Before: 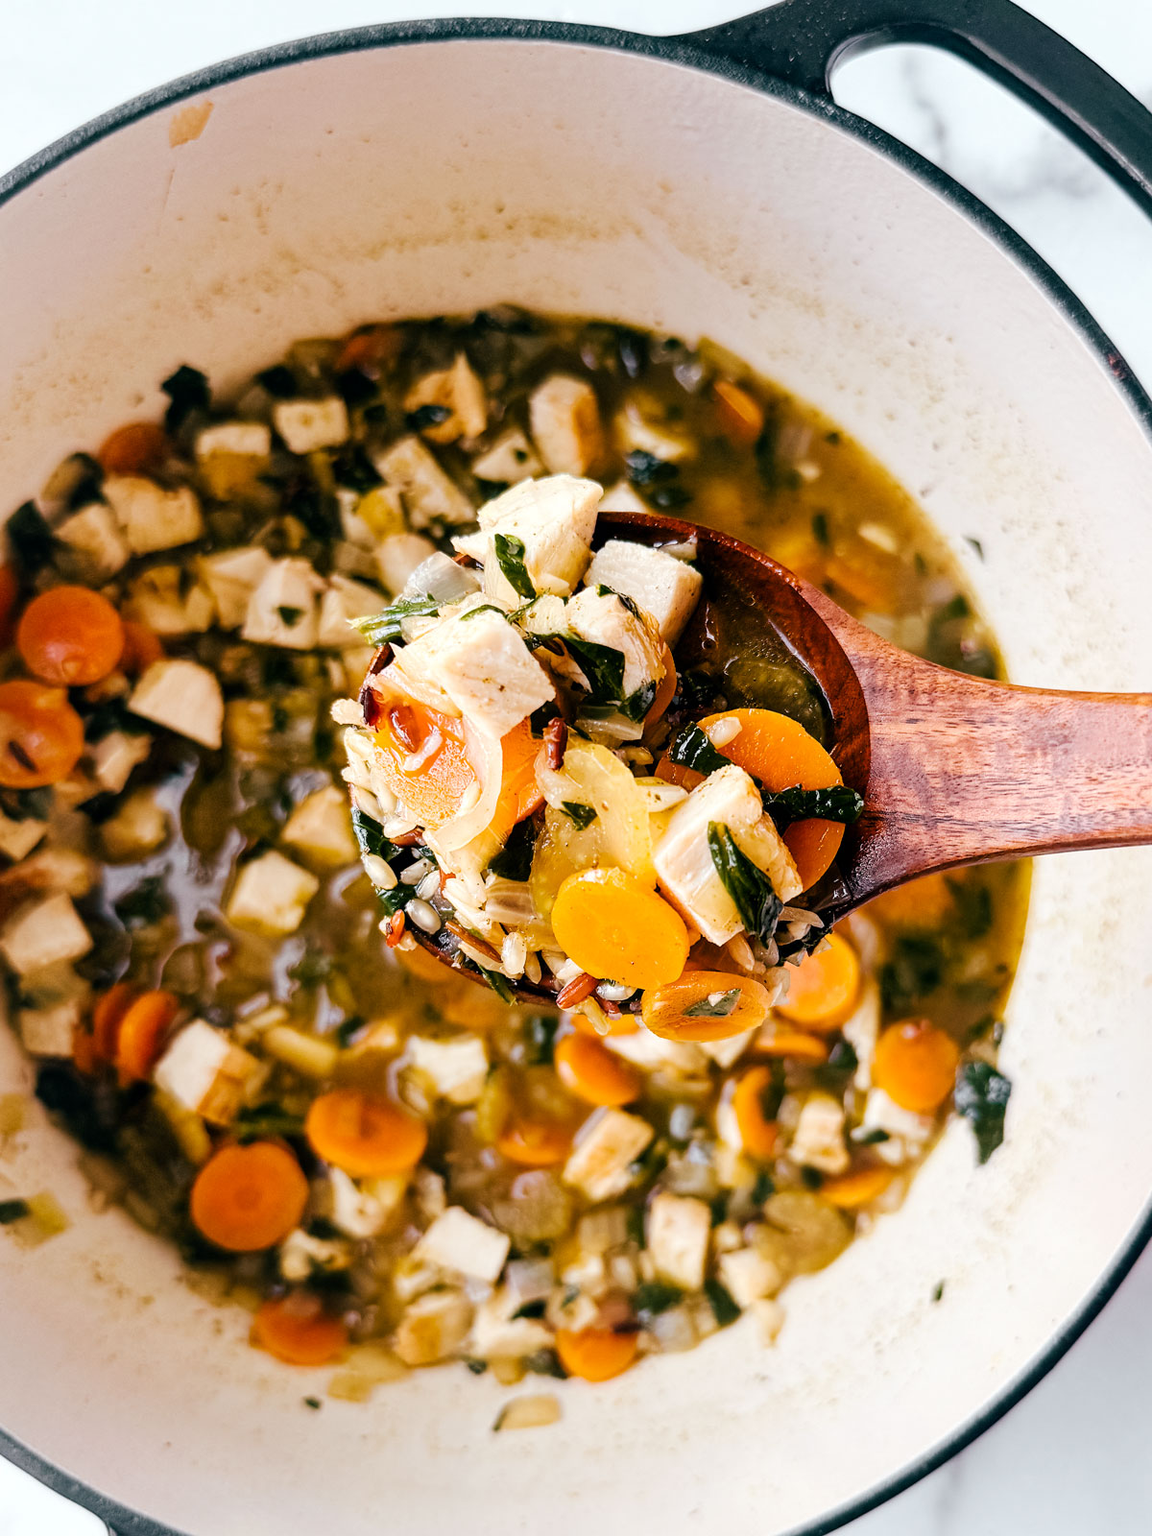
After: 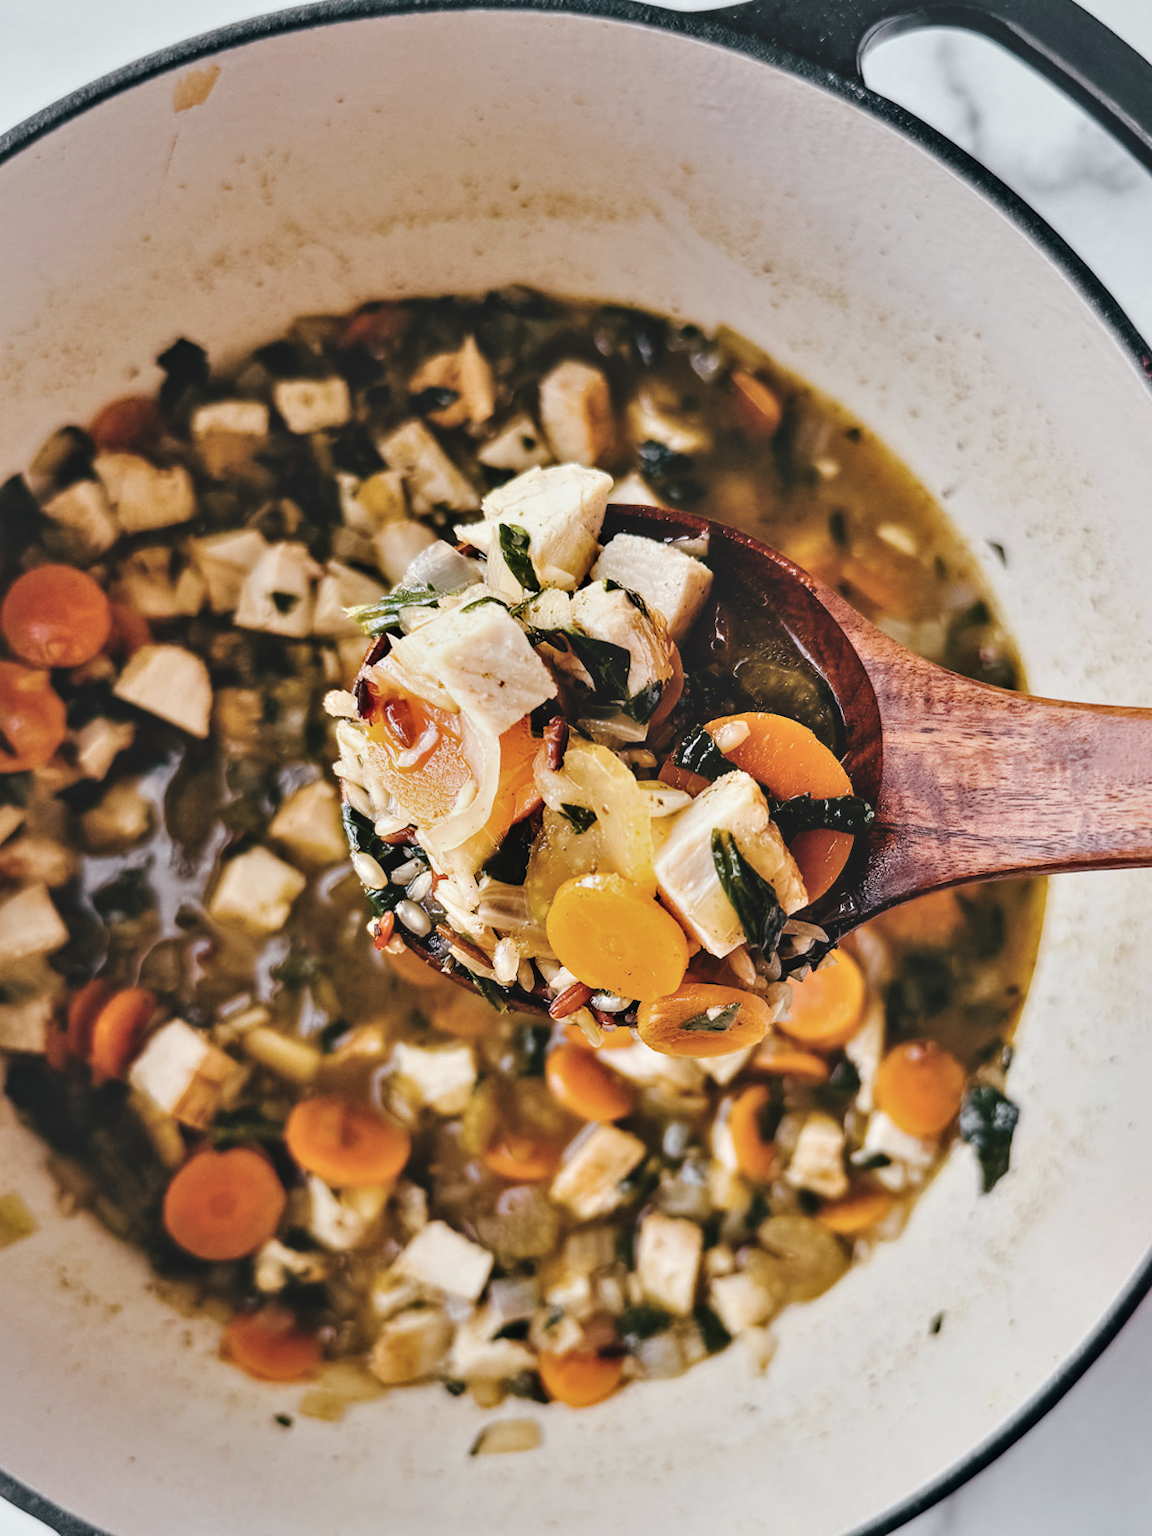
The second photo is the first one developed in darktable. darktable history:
crop and rotate: angle -1.69°
contrast equalizer: y [[0.545, 0.572, 0.59, 0.59, 0.571, 0.545], [0.5 ×6], [0.5 ×6], [0 ×6], [0 ×6]]
exposure: black level correction -0.036, exposure -0.497 EV, compensate highlight preservation false
